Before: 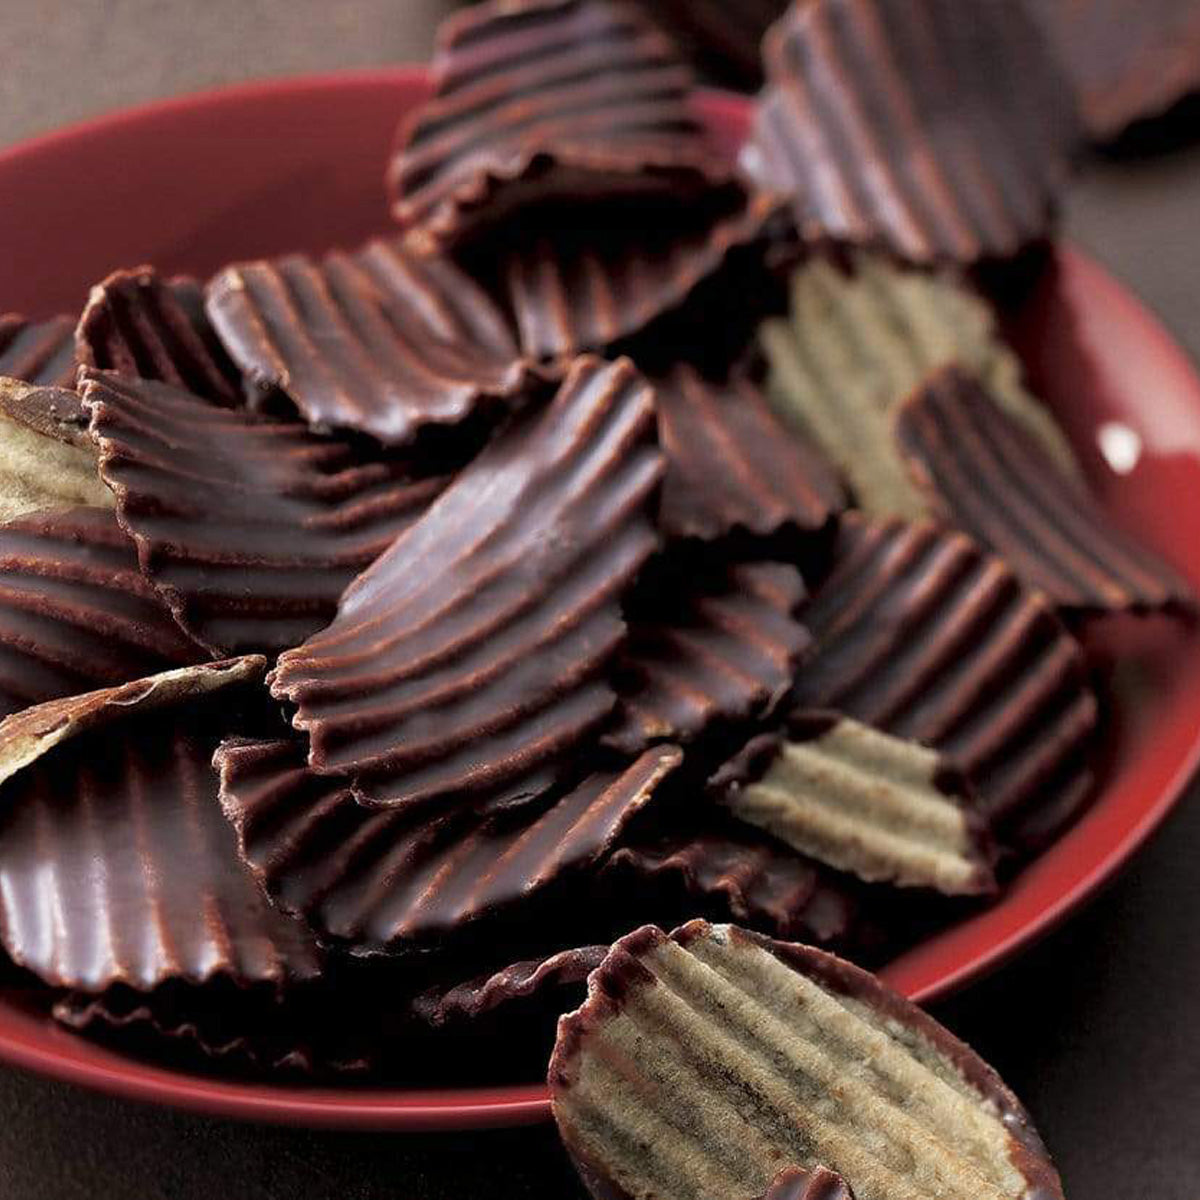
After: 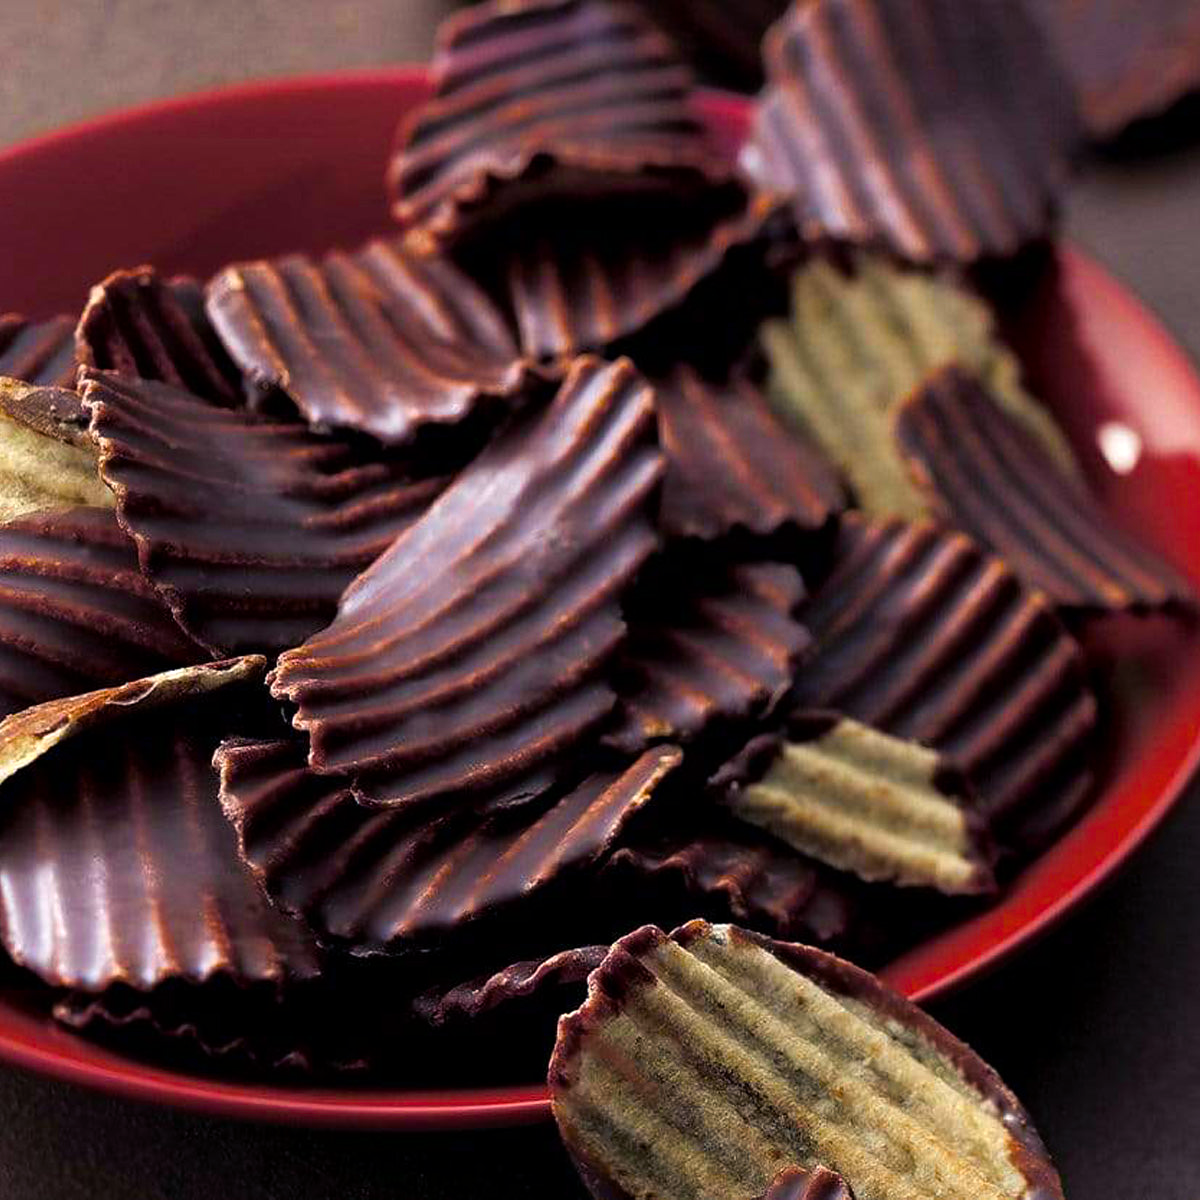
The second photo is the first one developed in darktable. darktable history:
color balance rgb: shadows lift › luminance -21.747%, shadows lift › chroma 6.597%, shadows lift › hue 269.57°, linear chroma grading › shadows 10.67%, linear chroma grading › highlights 9.394%, linear chroma grading › global chroma 14.842%, linear chroma grading › mid-tones 14.958%, perceptual saturation grading › global saturation 0.35%, global vibrance 30.051%, contrast 10.356%
levels: mode automatic
